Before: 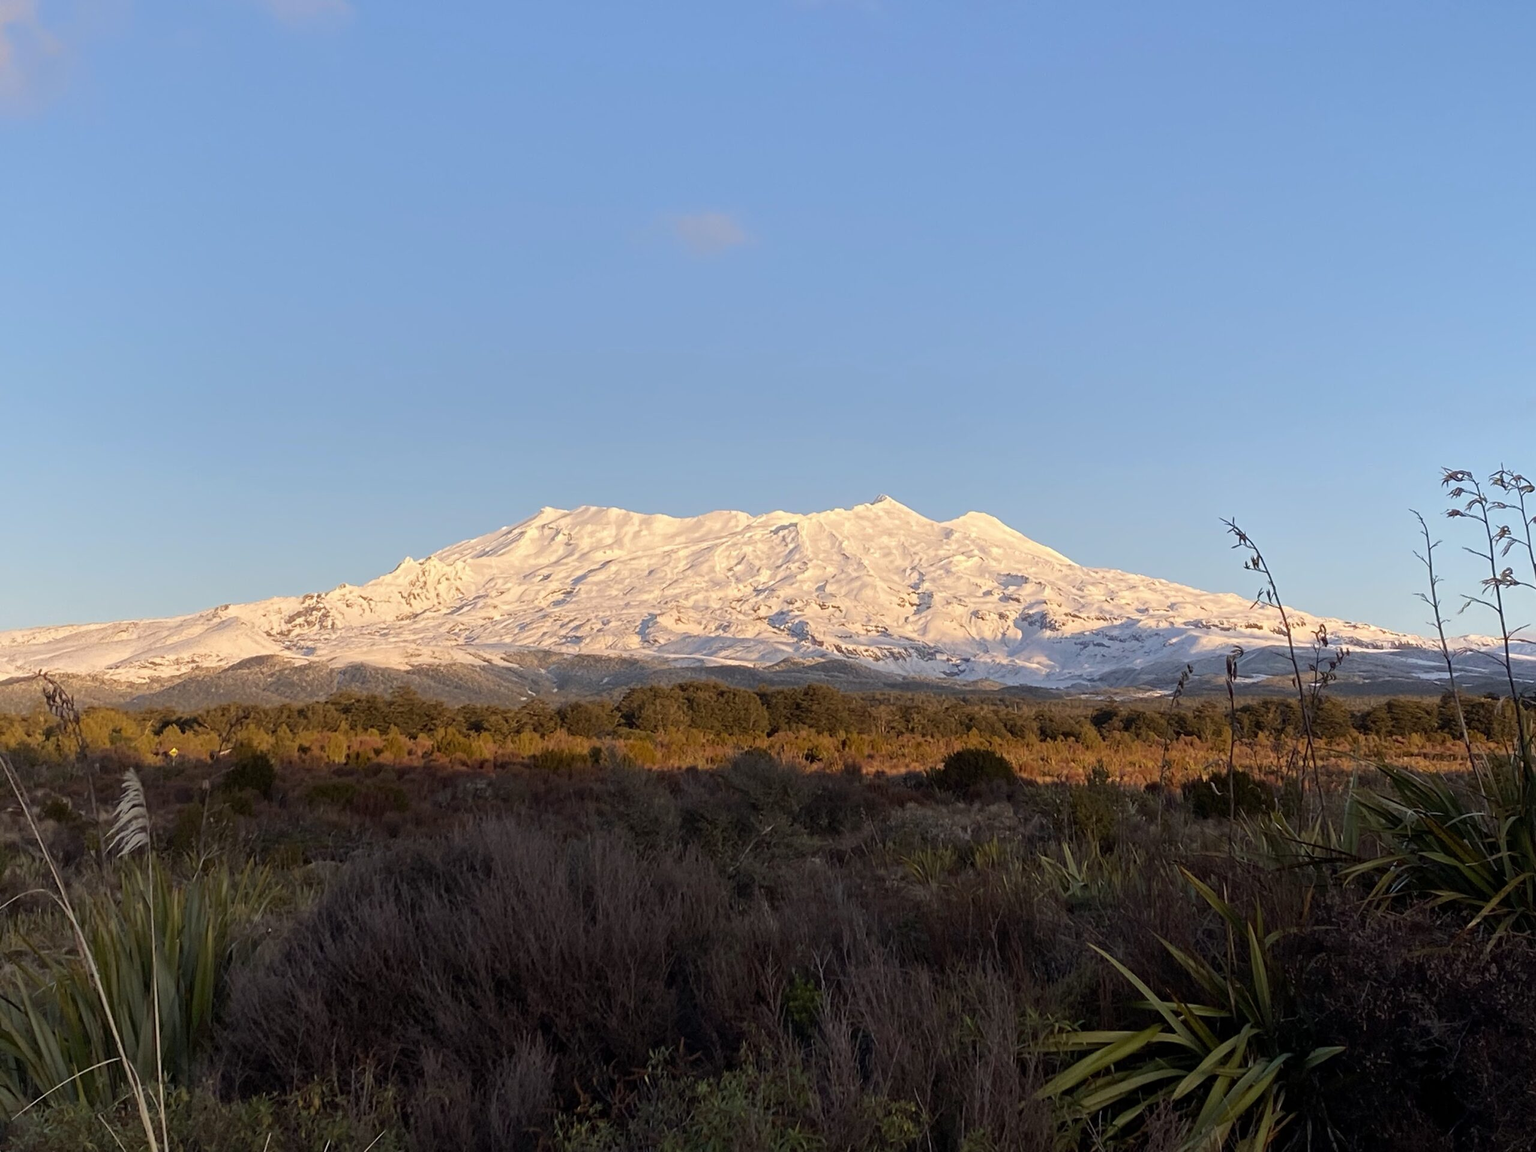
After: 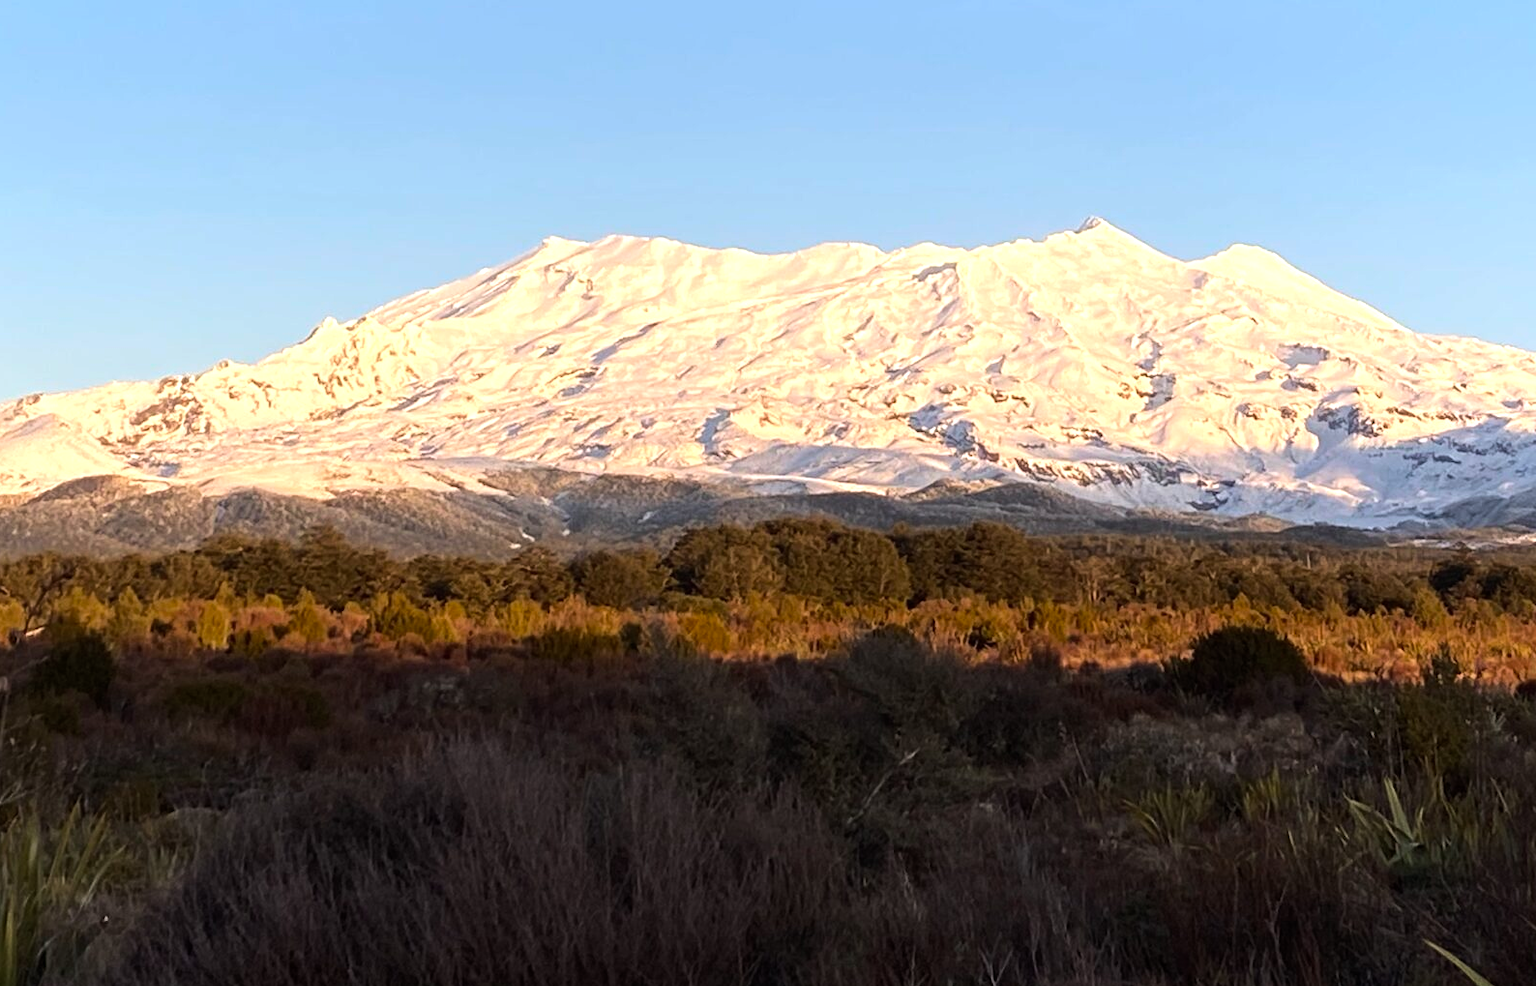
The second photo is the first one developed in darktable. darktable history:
tone equalizer: -8 EV -0.75 EV, -7 EV -0.7 EV, -6 EV -0.6 EV, -5 EV -0.4 EV, -3 EV 0.4 EV, -2 EV 0.6 EV, -1 EV 0.7 EV, +0 EV 0.75 EV, edges refinement/feathering 500, mask exposure compensation -1.57 EV, preserve details no
crop: left 13.312%, top 31.28%, right 24.627%, bottom 15.582%
